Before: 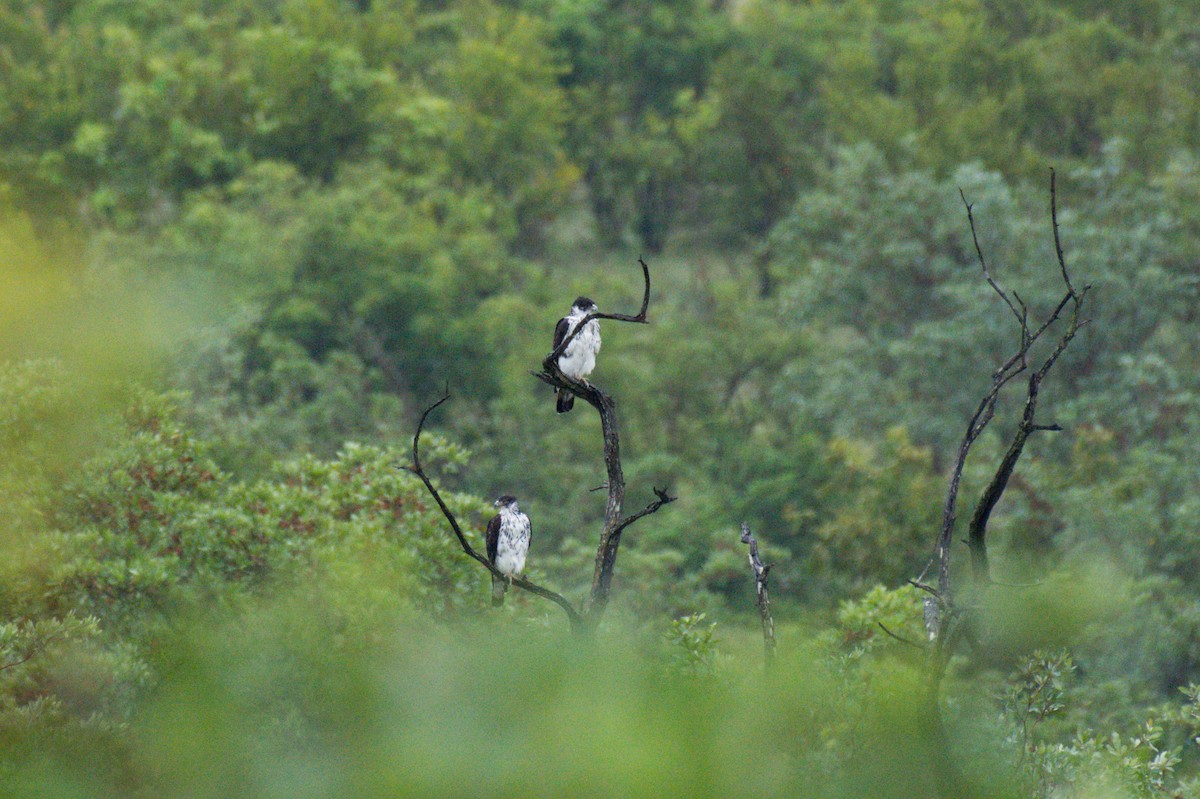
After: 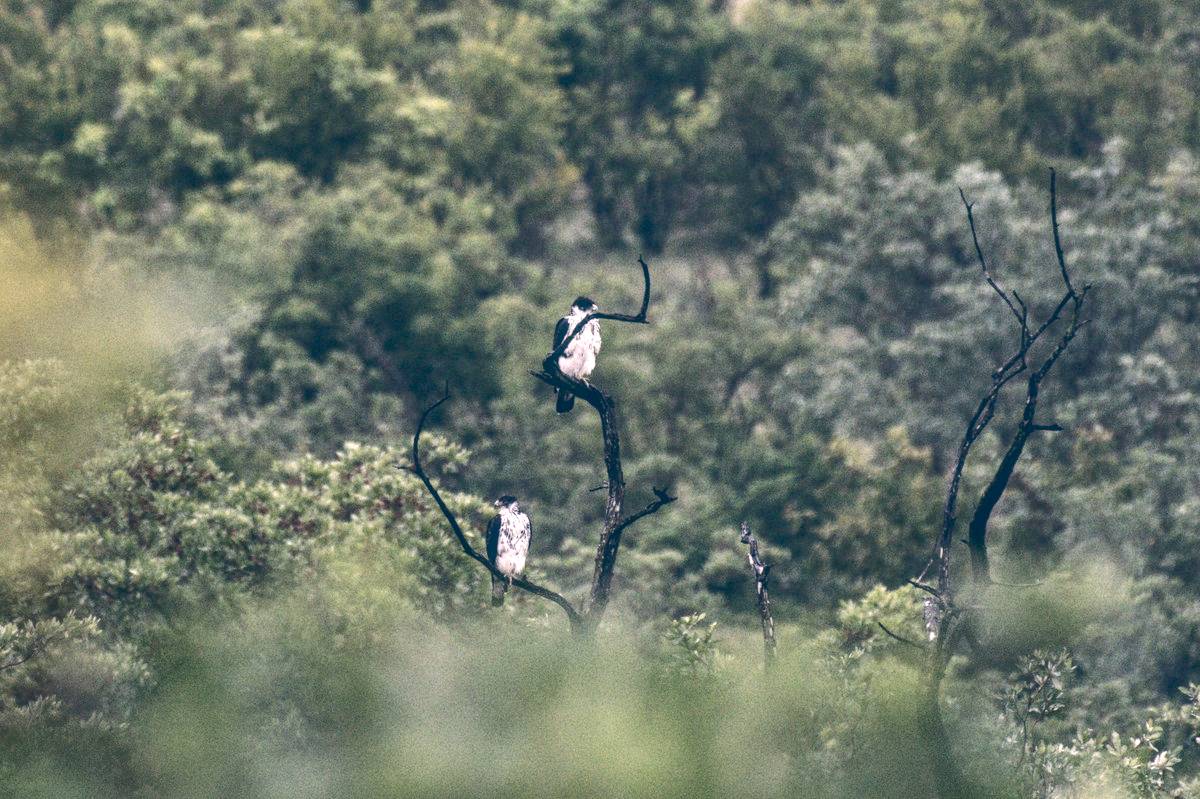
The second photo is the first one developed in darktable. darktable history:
local contrast: detail 142%
shadows and highlights: shadows 24.5, highlights -78.15, soften with gaussian
basic adjustments: exposure 0.32 EV, highlight compression 1, contrast 0.15, saturation -0.26, vibrance -0.34
color balance: lift [1.006, 0.985, 1.002, 1.015], gamma [1, 0.953, 1.008, 1.047], gain [1.076, 1.13, 1.004, 0.87]
tone curve: curves: ch0 [(0, 0.142) (0.384, 0.314) (0.752, 0.711) (0.991, 0.95)]; ch1 [(0.006, 0.129) (0.346, 0.384) (1, 1)]; ch2 [(0.003, 0.057) (0.261, 0.248) (1, 1)], color space Lab, independent channels
